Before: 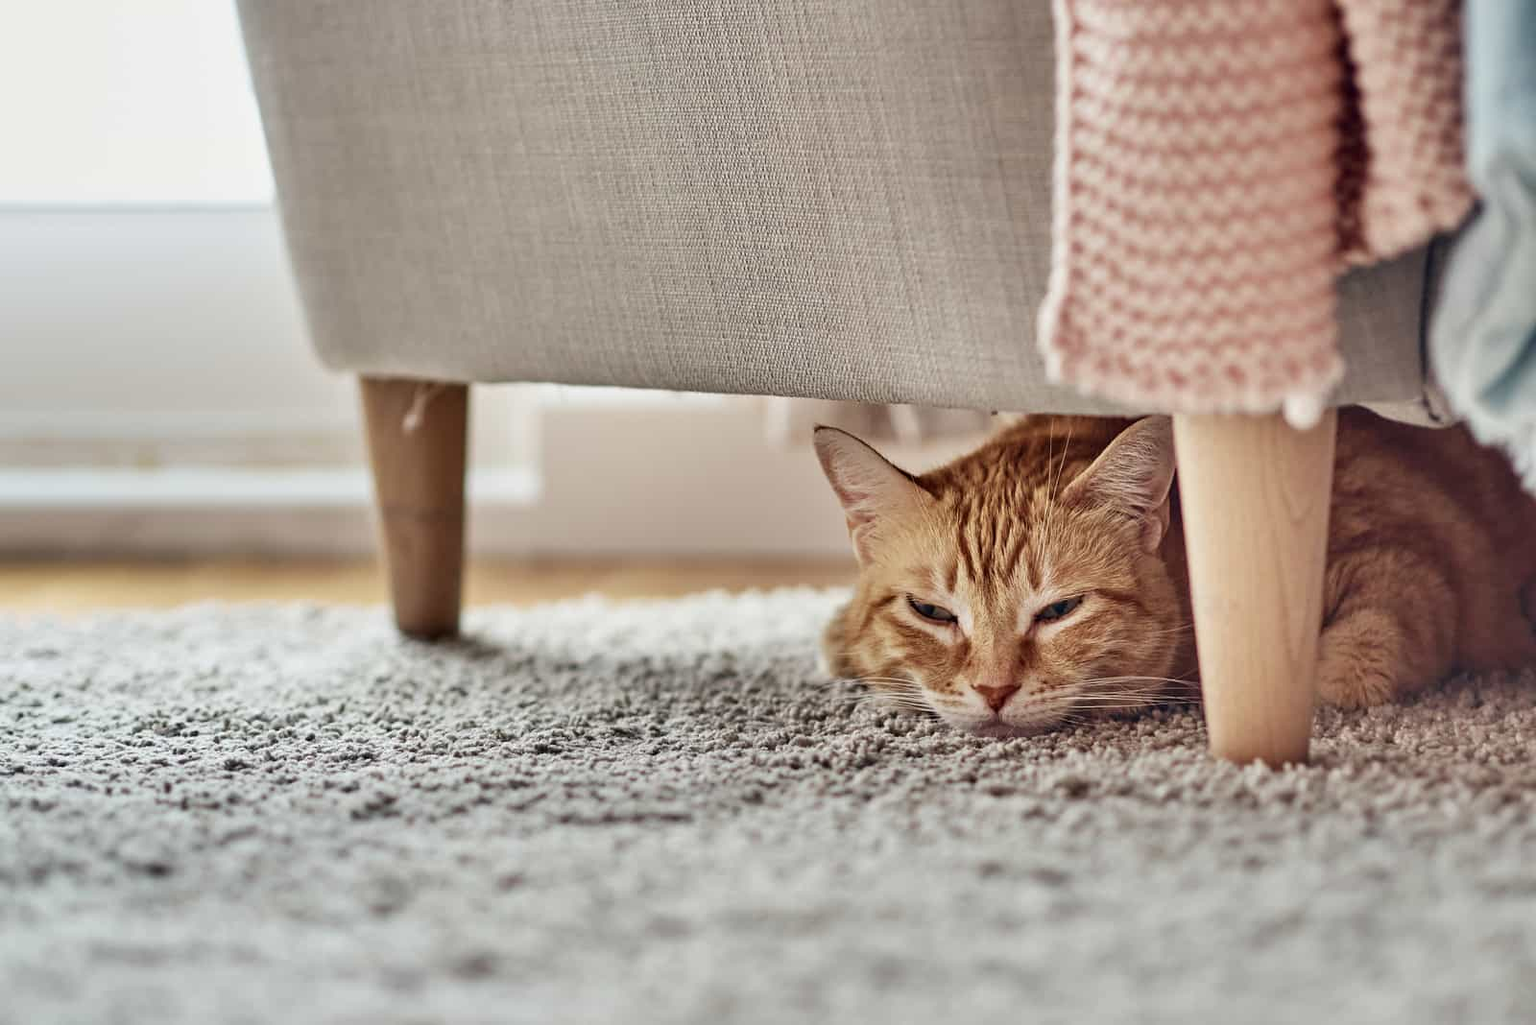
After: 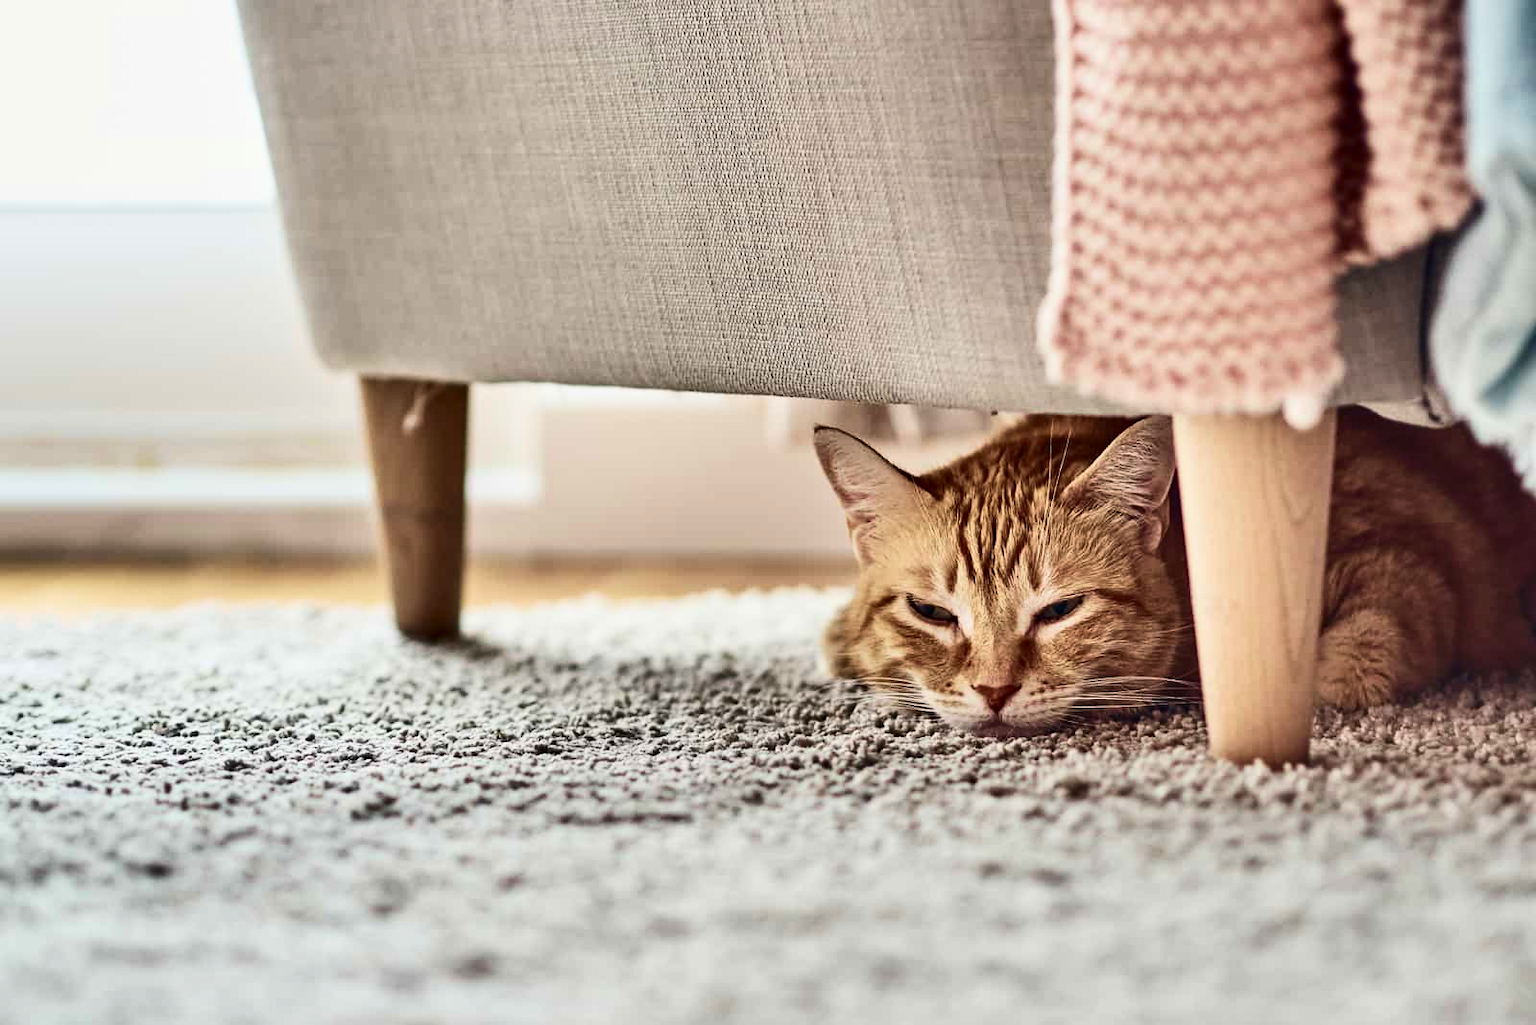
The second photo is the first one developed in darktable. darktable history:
velvia: on, module defaults
contrast brightness saturation: contrast 0.278
